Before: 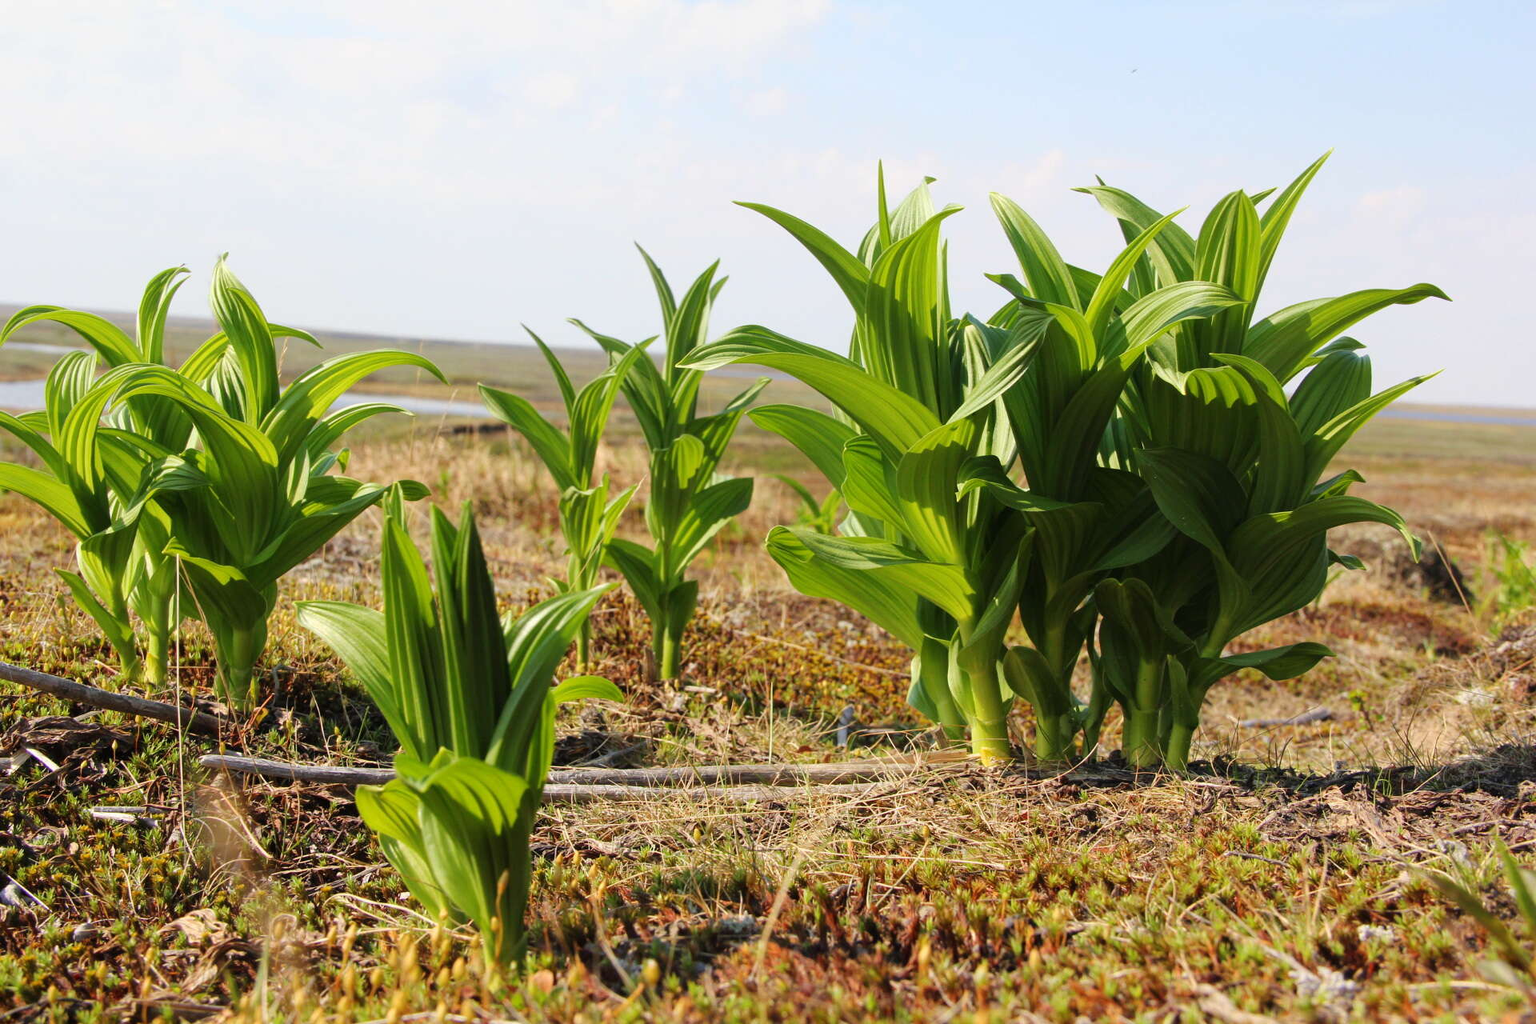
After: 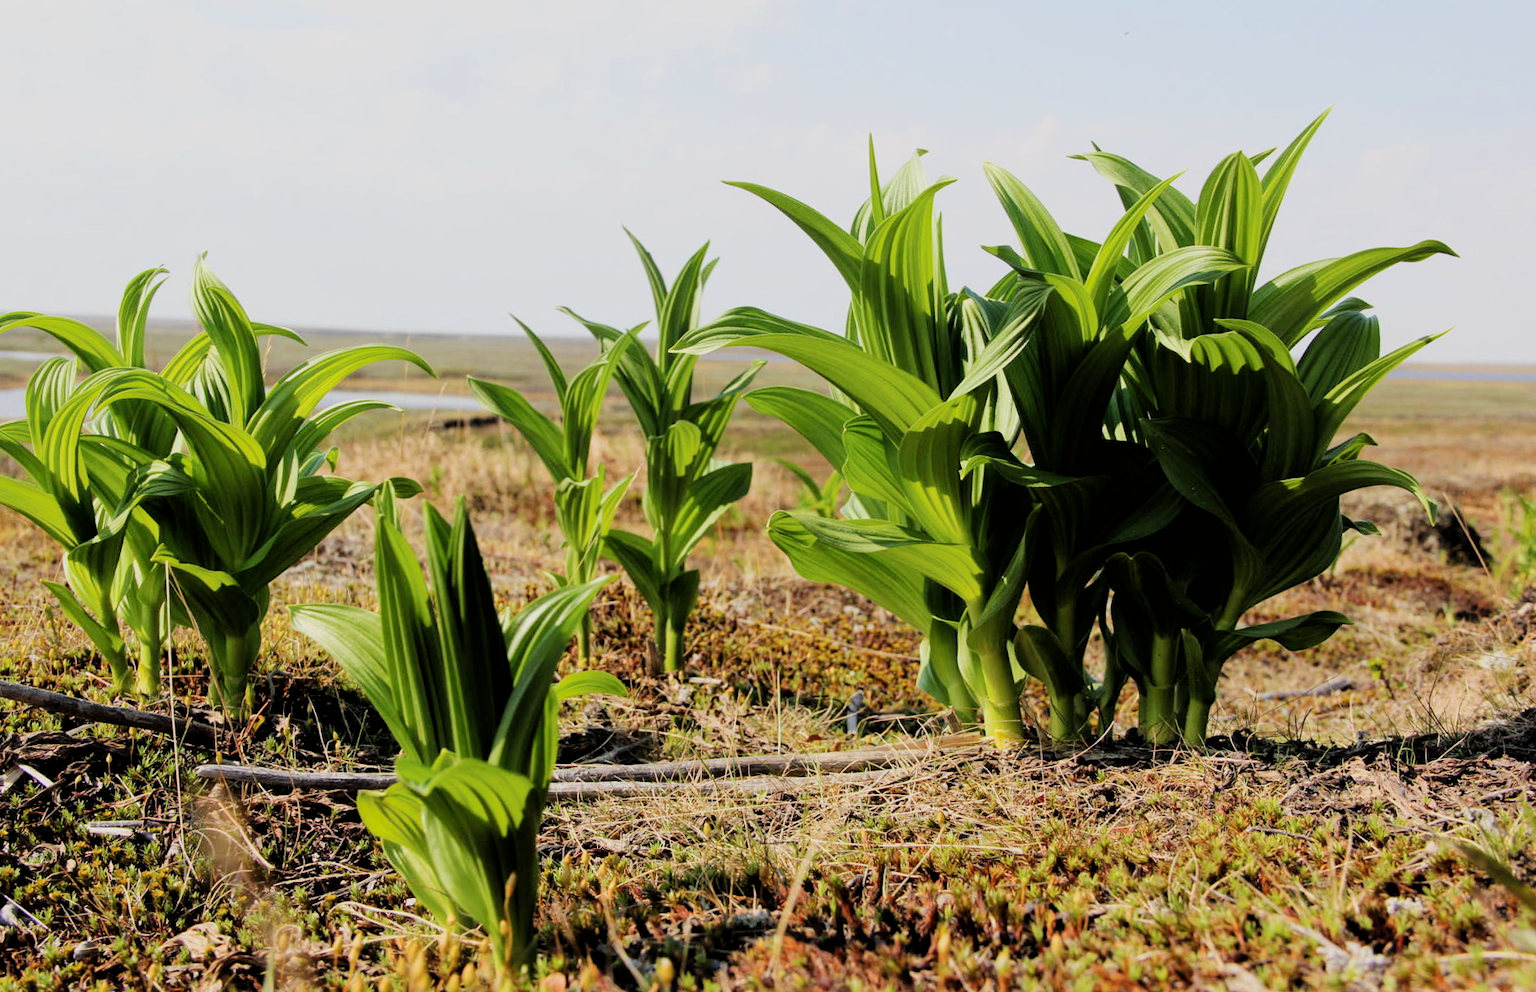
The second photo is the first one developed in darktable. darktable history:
rotate and perspective: rotation -2°, crop left 0.022, crop right 0.978, crop top 0.049, crop bottom 0.951
filmic rgb: black relative exposure -5 EV, hardness 2.88, contrast 1.3, highlights saturation mix -30%
